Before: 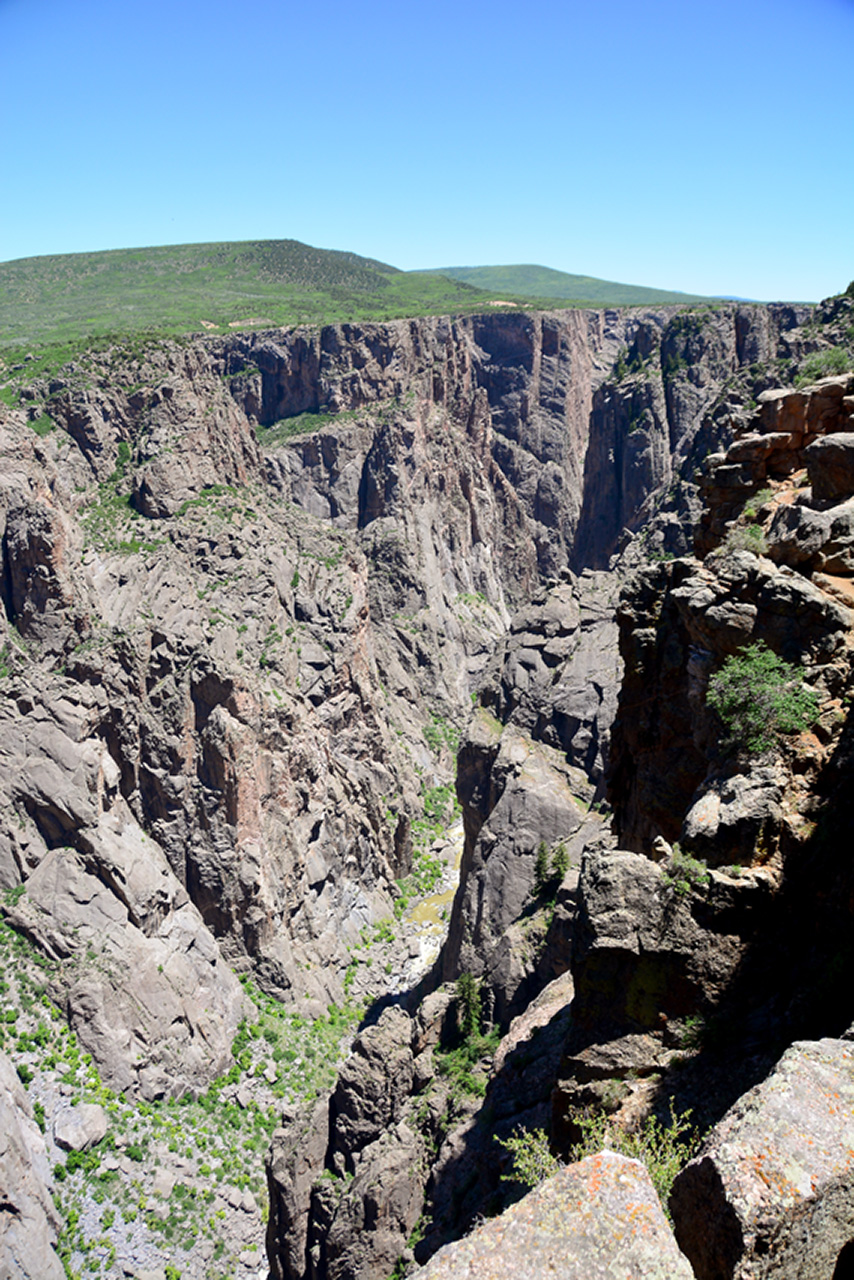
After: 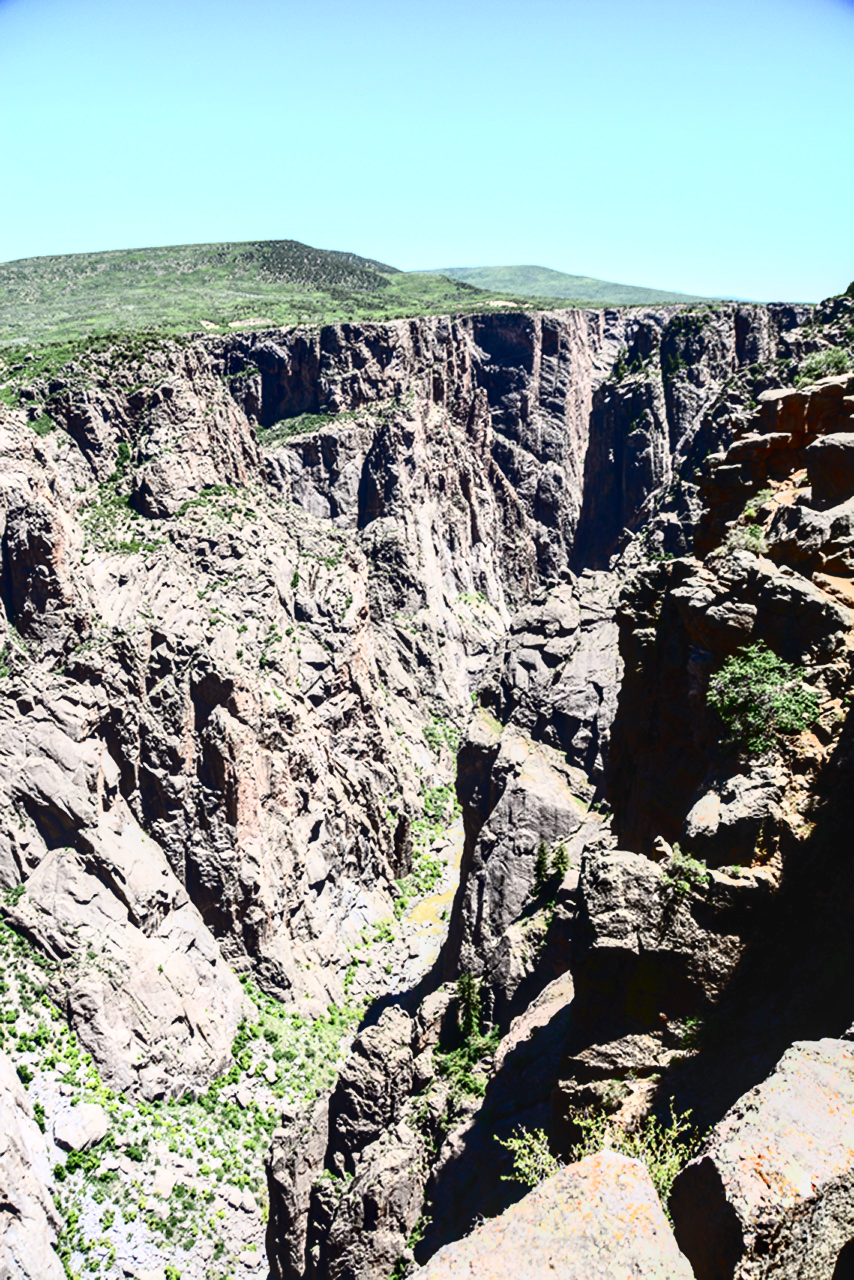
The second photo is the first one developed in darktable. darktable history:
tone curve: curves: ch0 [(0, 0) (0.003, 0.005) (0.011, 0.008) (0.025, 0.013) (0.044, 0.017) (0.069, 0.022) (0.1, 0.029) (0.136, 0.038) (0.177, 0.053) (0.224, 0.081) (0.277, 0.128) (0.335, 0.214) (0.399, 0.343) (0.468, 0.478) (0.543, 0.641) (0.623, 0.798) (0.709, 0.911) (0.801, 0.971) (0.898, 0.99) (1, 1)], color space Lab, independent channels, preserve colors none
local contrast: detail 130%
